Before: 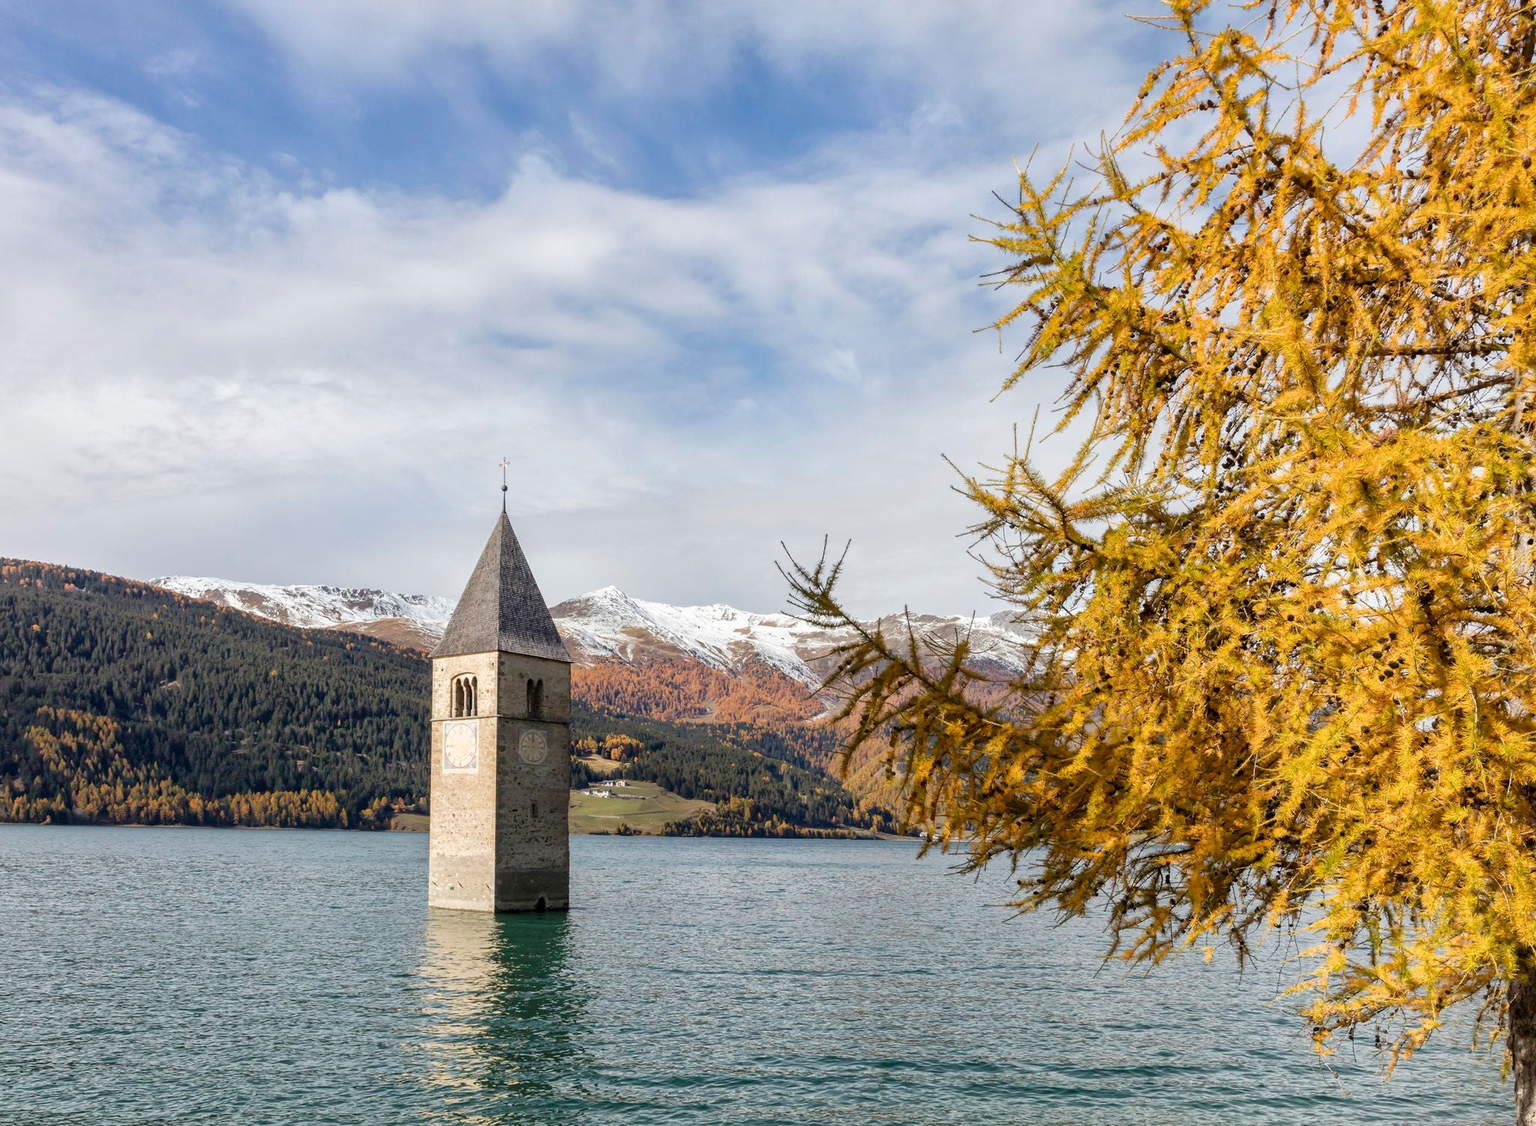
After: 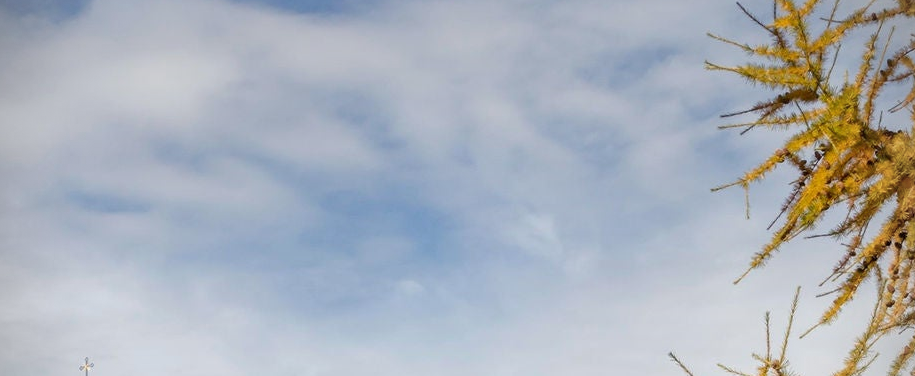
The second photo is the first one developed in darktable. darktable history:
crop: left 28.64%, top 16.832%, right 26.637%, bottom 58.055%
graduated density: on, module defaults
vignetting: dithering 8-bit output, unbound false
